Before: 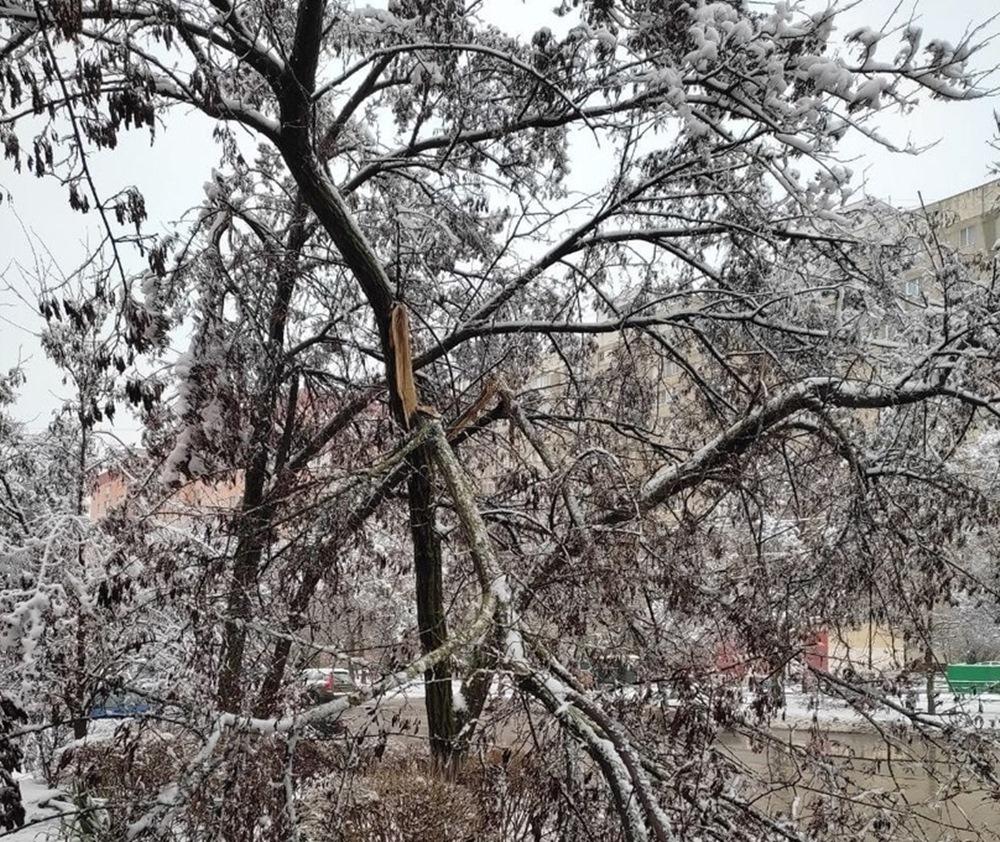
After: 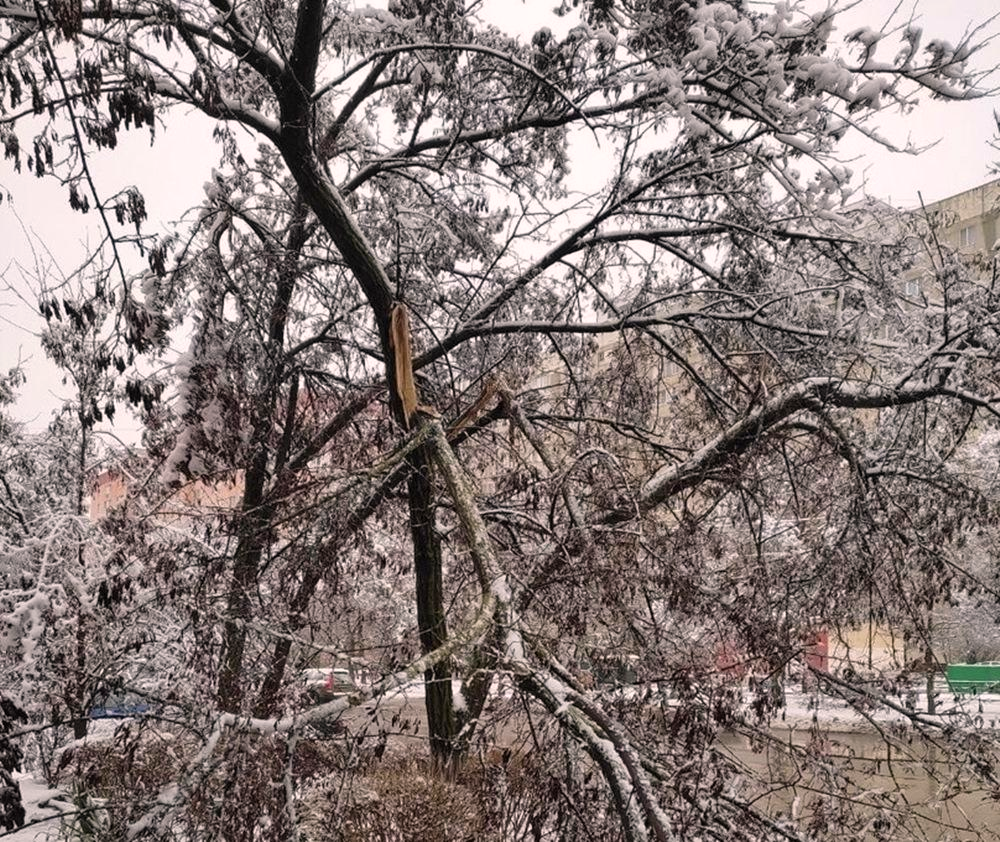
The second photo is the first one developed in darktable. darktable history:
color correction: highlights a* 7.07, highlights b* 3.78
